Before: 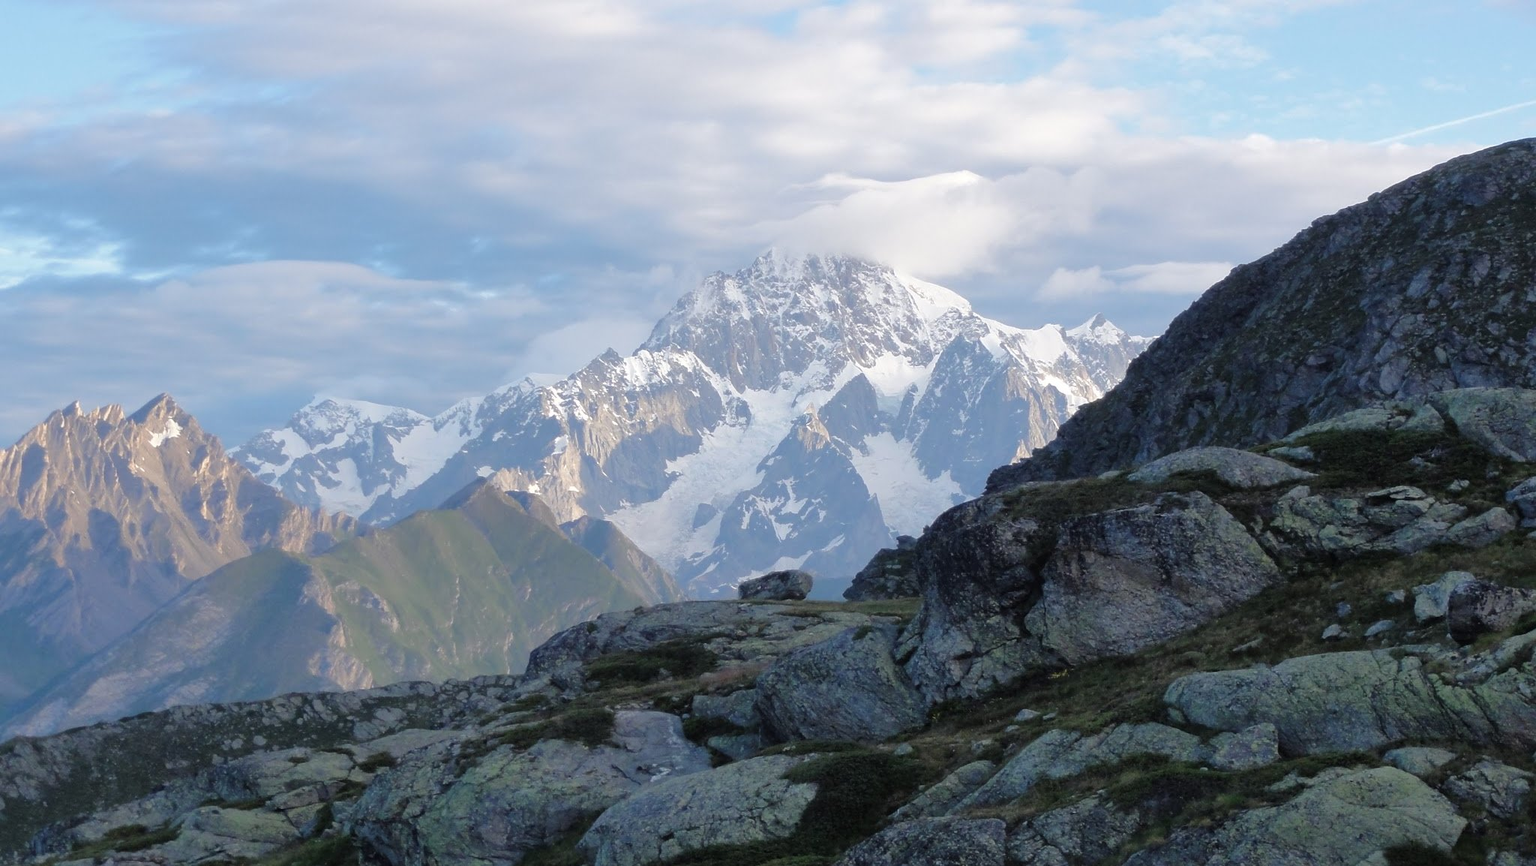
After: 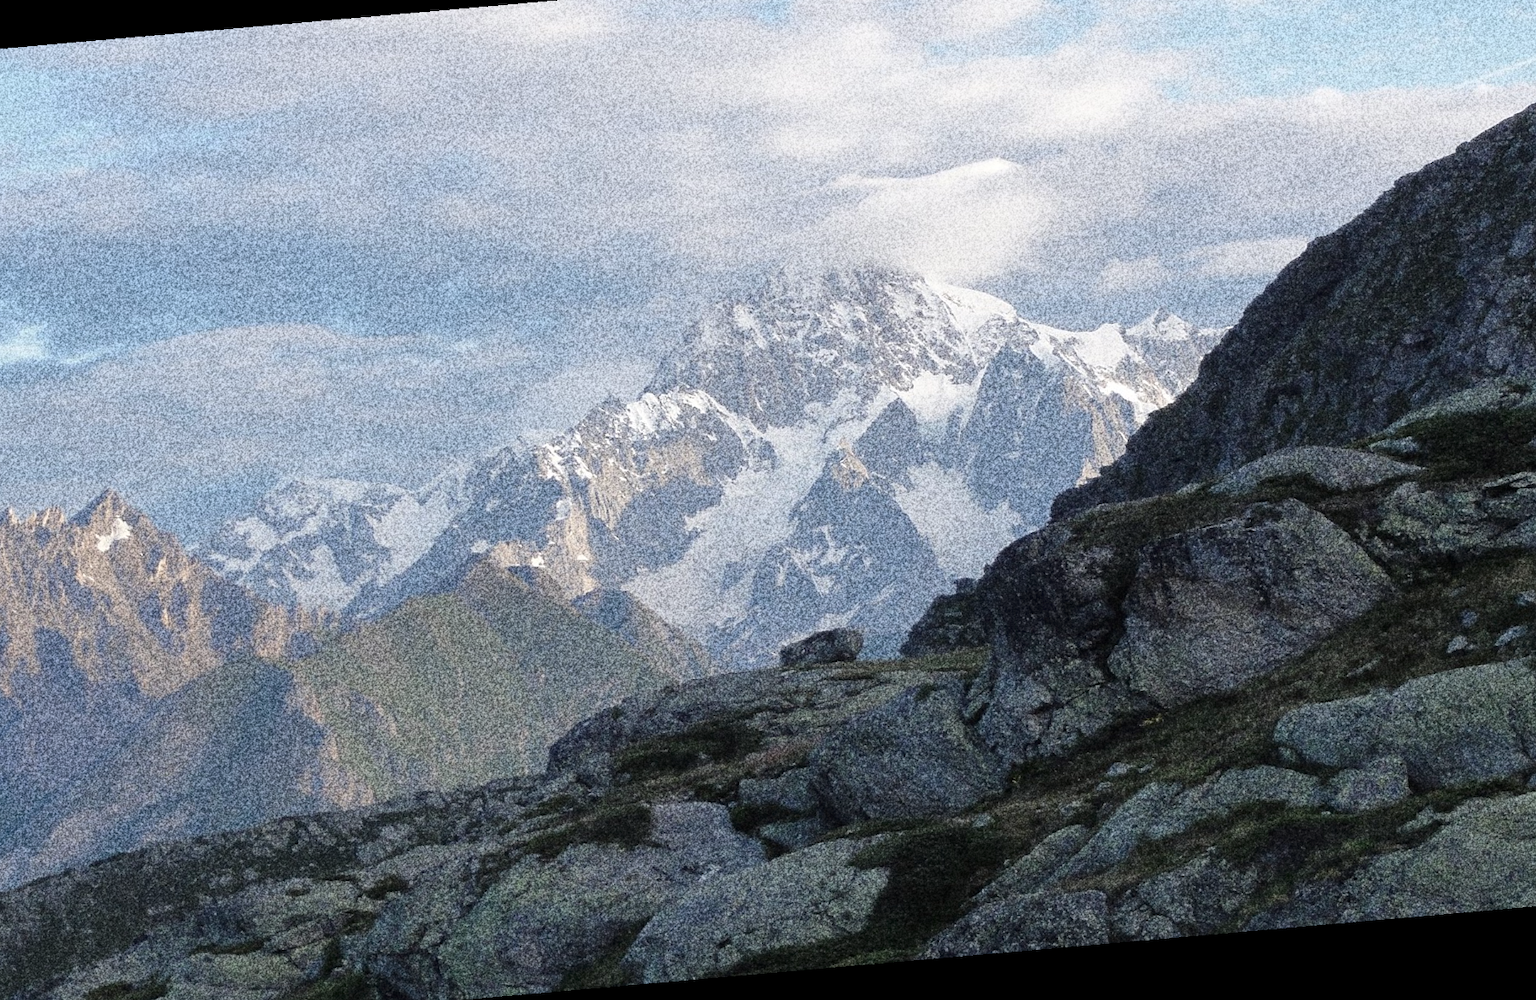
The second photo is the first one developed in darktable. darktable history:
crop: left 6.446%, top 8.188%, right 9.538%, bottom 3.548%
contrast brightness saturation: contrast 0.06, brightness -0.01, saturation -0.23
grain: coarseness 30.02 ISO, strength 100%
rotate and perspective: rotation -4.98°, automatic cropping off
